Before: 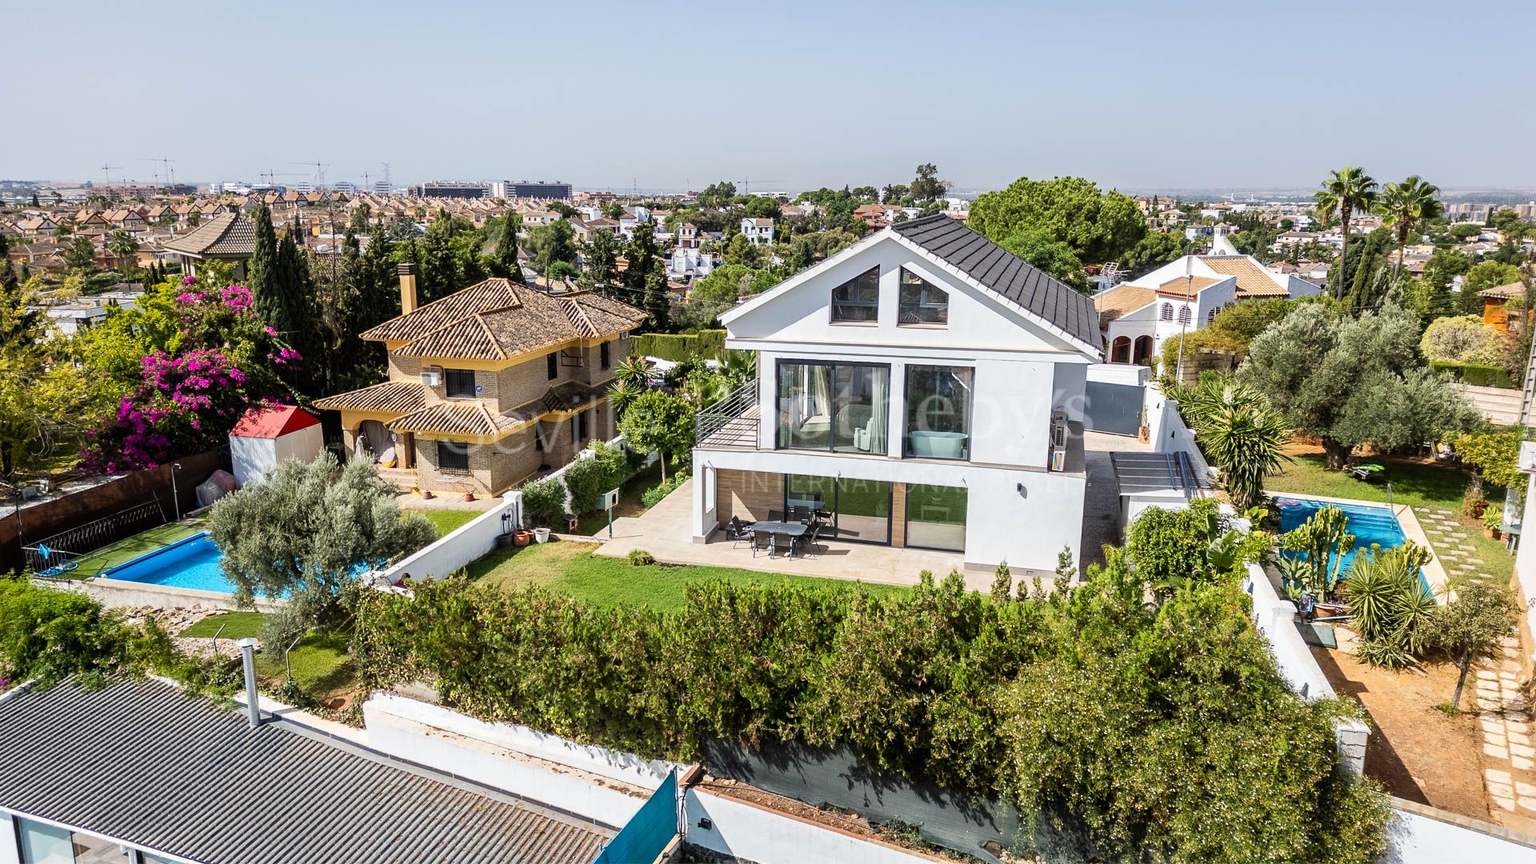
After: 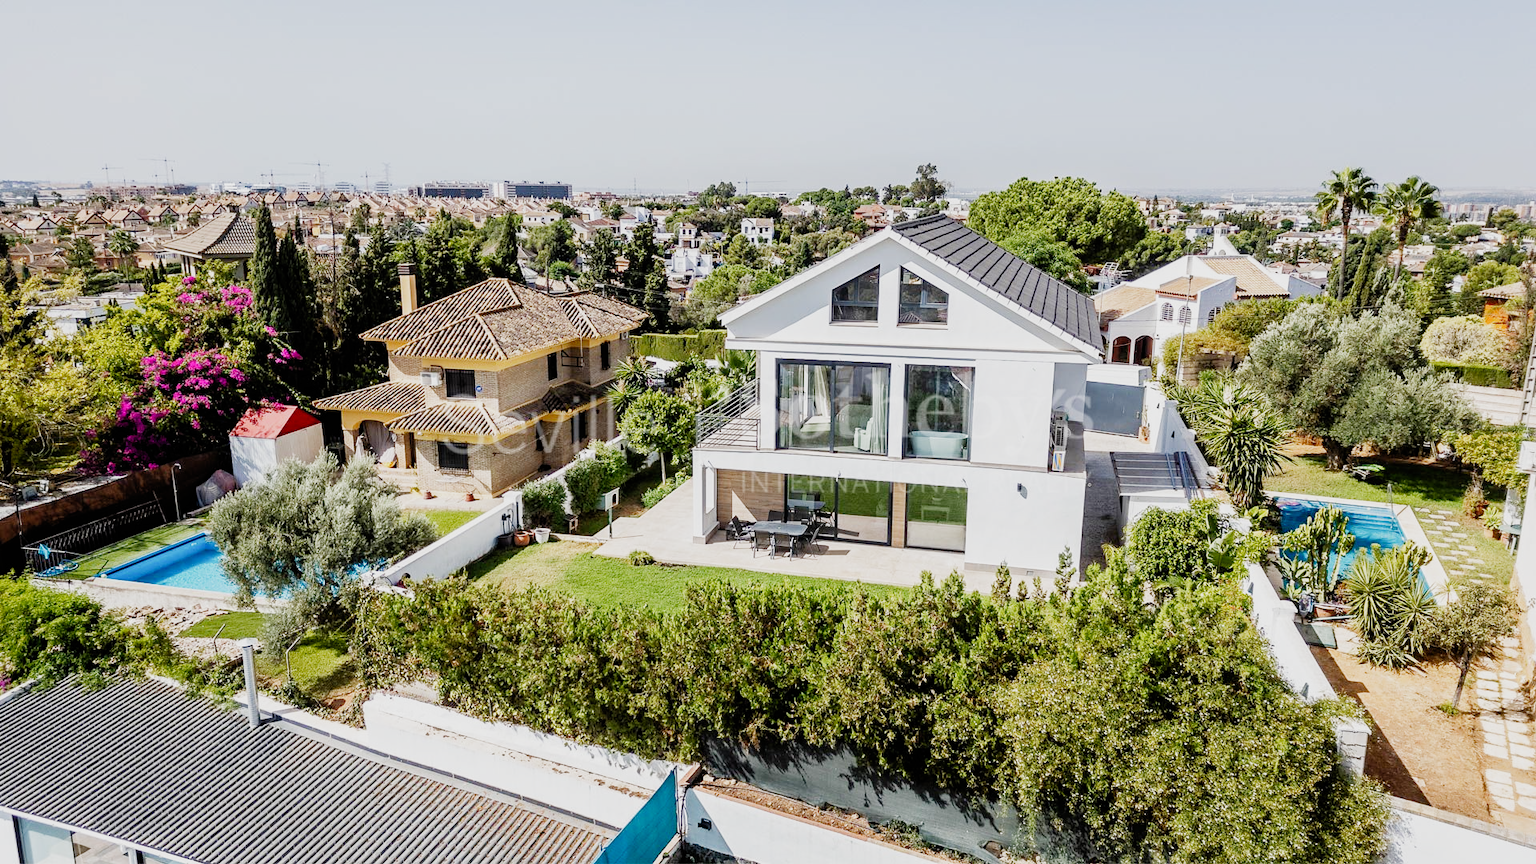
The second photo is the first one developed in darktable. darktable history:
exposure: exposure 0.566 EV, compensate exposure bias true, compensate highlight preservation false
levels: white 99.99%
filmic rgb: black relative exposure -7.65 EV, white relative exposure 4.56 EV, hardness 3.61, contrast 1.061, add noise in highlights 0, preserve chrominance no, color science v3 (2019), use custom middle-gray values true, contrast in highlights soft
